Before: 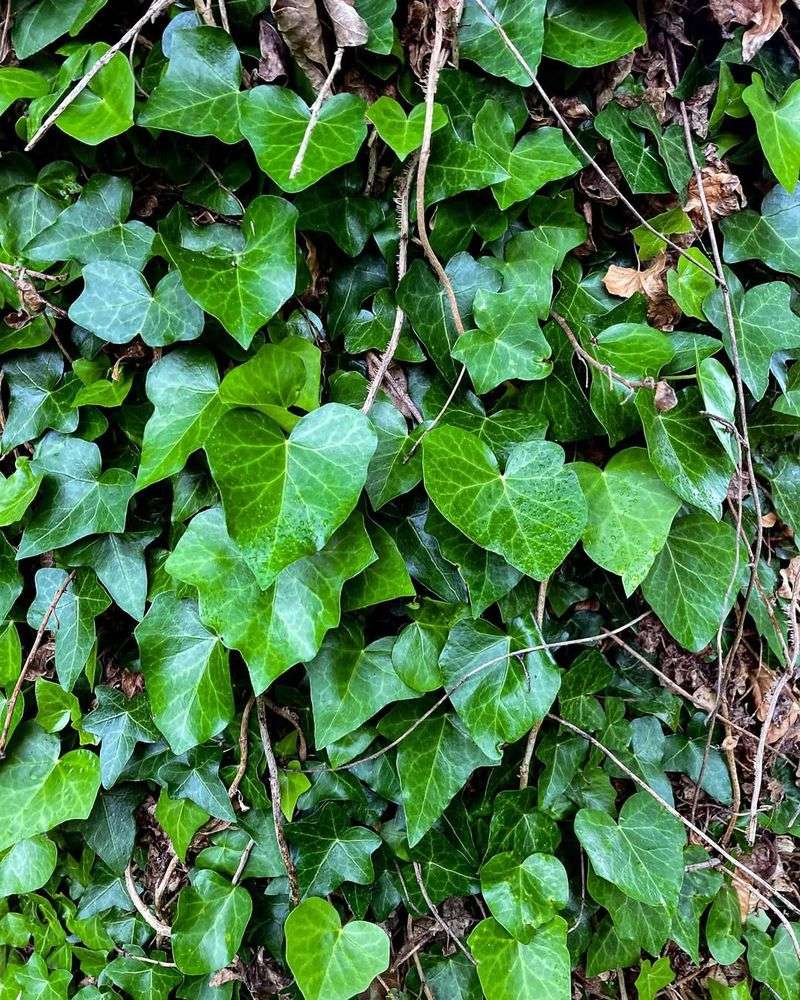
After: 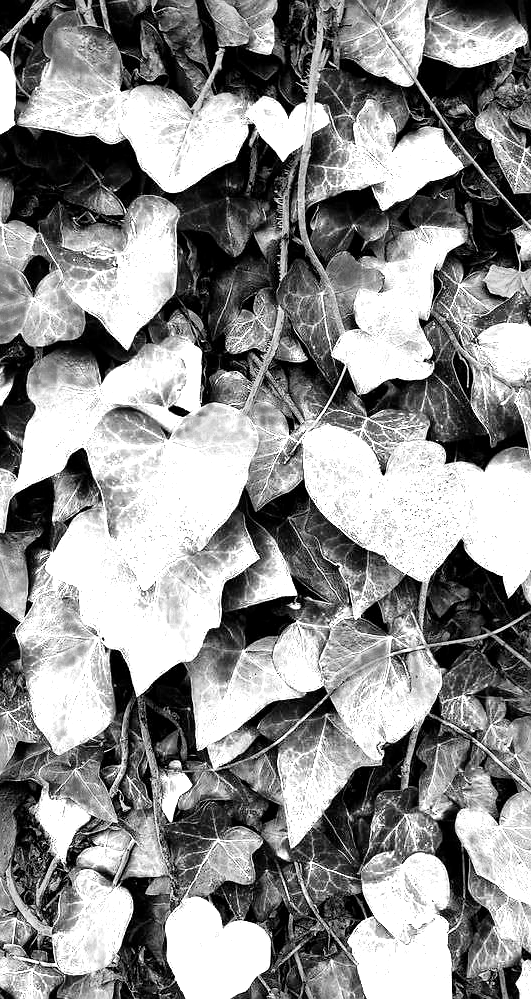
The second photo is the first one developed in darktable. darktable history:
local contrast: mode bilateral grid, contrast 20, coarseness 51, detail 119%, midtone range 0.2
crop and rotate: left 15.06%, right 18.533%
sharpen: radius 0.985, threshold 1.083
exposure: exposure -0.589 EV, compensate exposure bias true, compensate highlight preservation false
color zones: curves: ch0 [(0, 0.554) (0.146, 0.662) (0.293, 0.86) (0.503, 0.774) (0.637, 0.106) (0.74, 0.072) (0.866, 0.488) (0.998, 0.569)]; ch1 [(0, 0) (0.143, 0) (0.286, 0) (0.429, 0) (0.571, 0) (0.714, 0) (0.857, 0)]
color balance rgb: highlights gain › chroma 1.482%, highlights gain › hue 308.22°, perceptual saturation grading › global saturation 20%, perceptual saturation grading › highlights -25.777%, perceptual saturation grading › shadows 24.448%, global vibrance 20%
